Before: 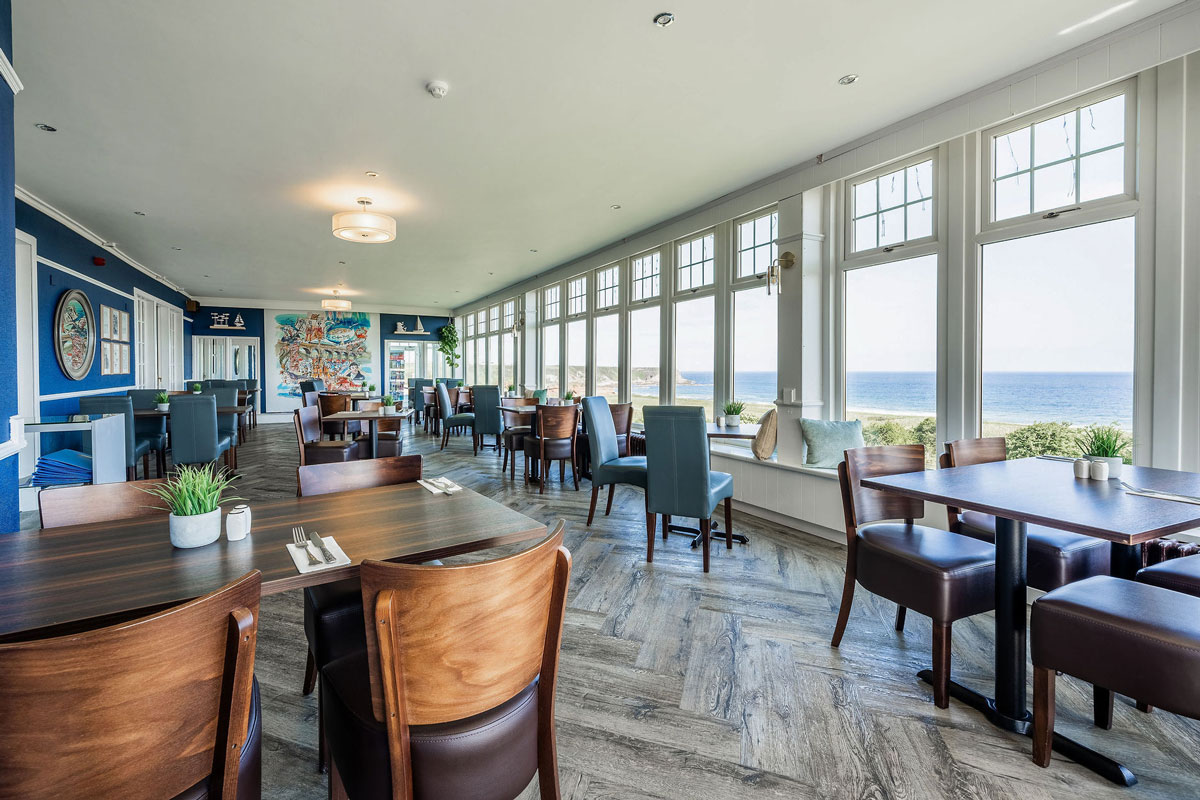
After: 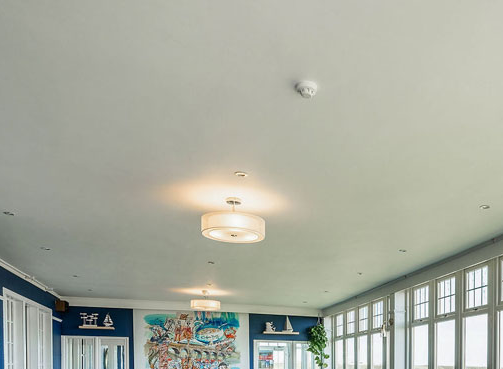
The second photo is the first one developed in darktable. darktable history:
crop and rotate: left 10.946%, top 0.114%, right 47.069%, bottom 53.642%
